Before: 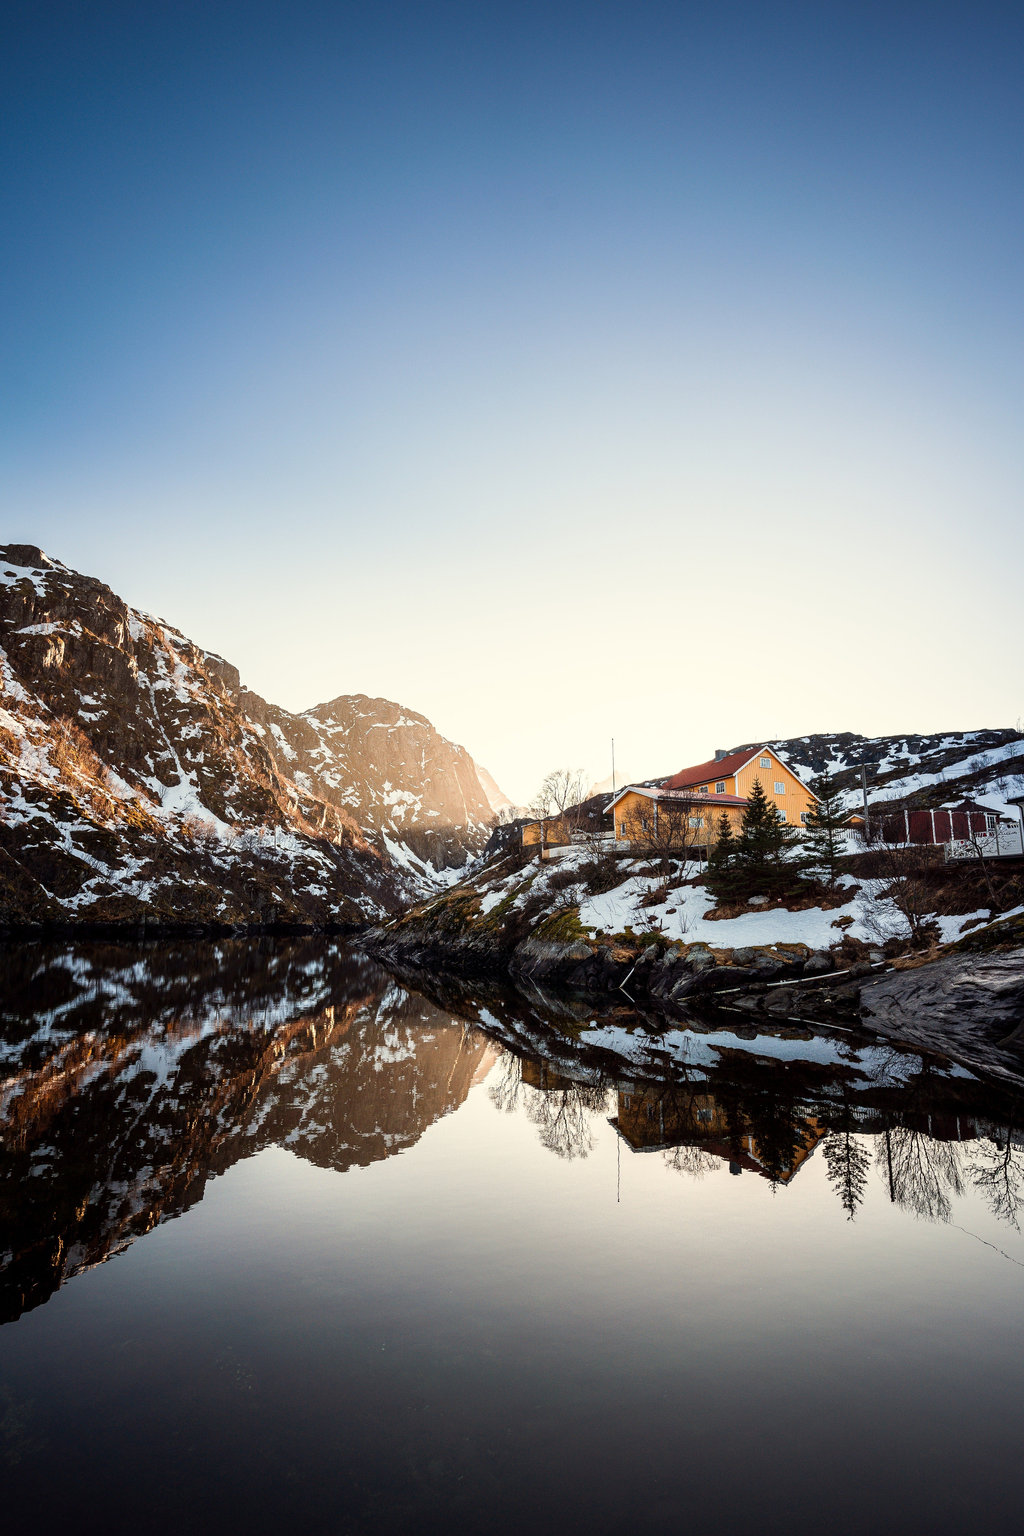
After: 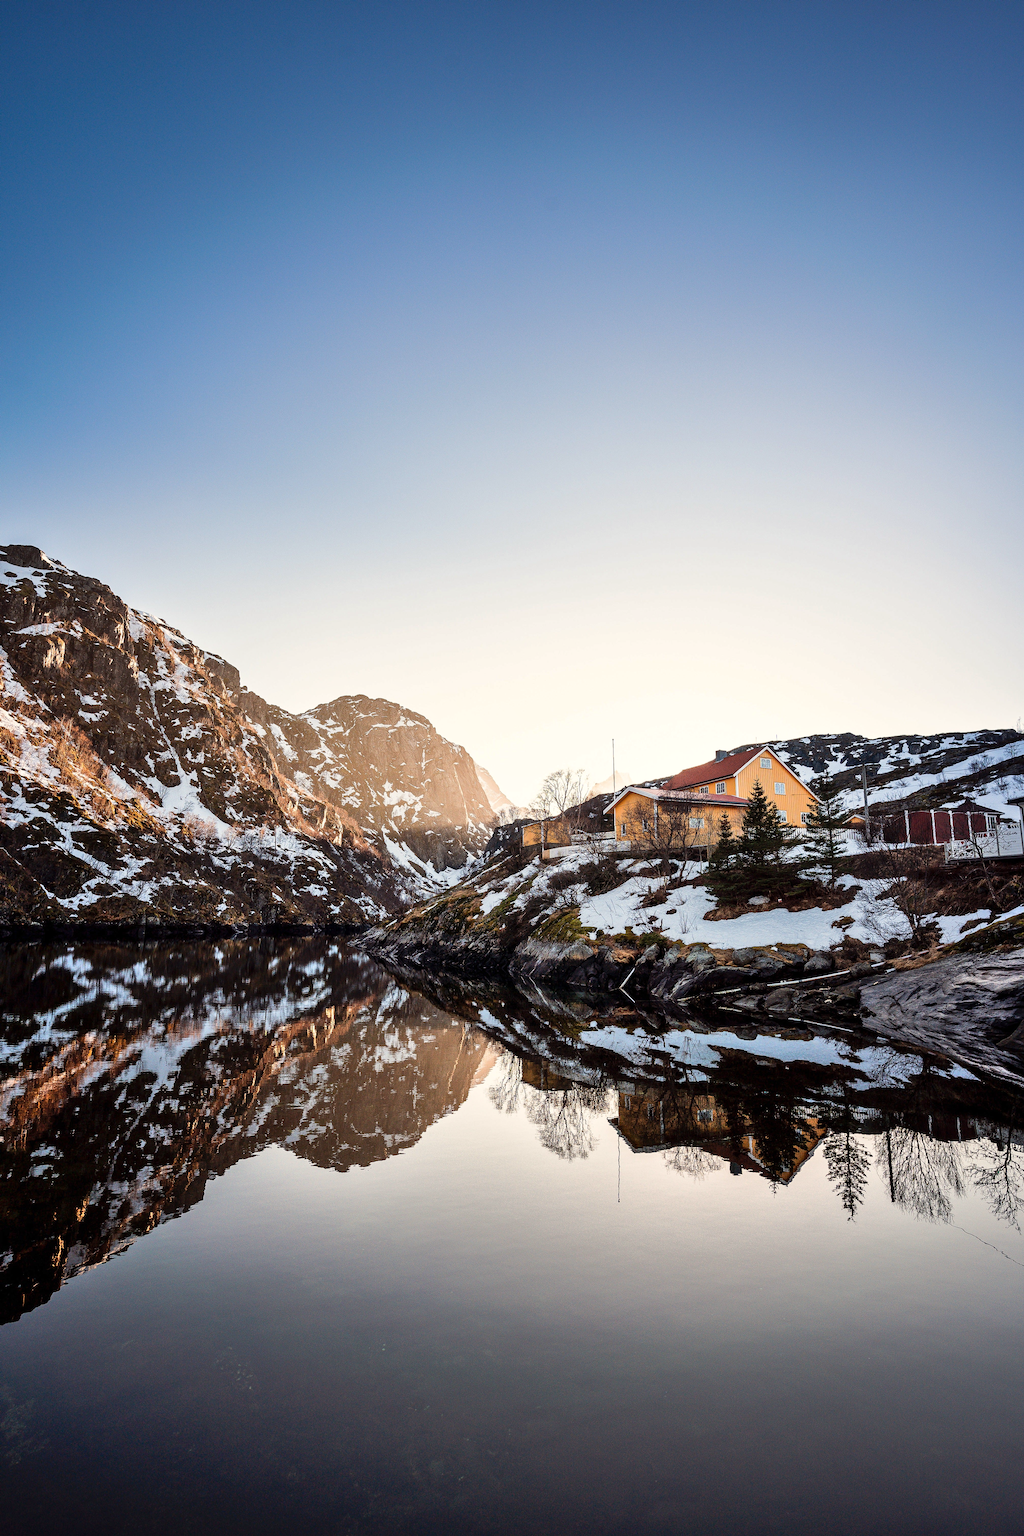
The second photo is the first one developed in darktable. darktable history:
white balance: red 1.009, blue 1.027
shadows and highlights: shadows 49, highlights -41, soften with gaussian
